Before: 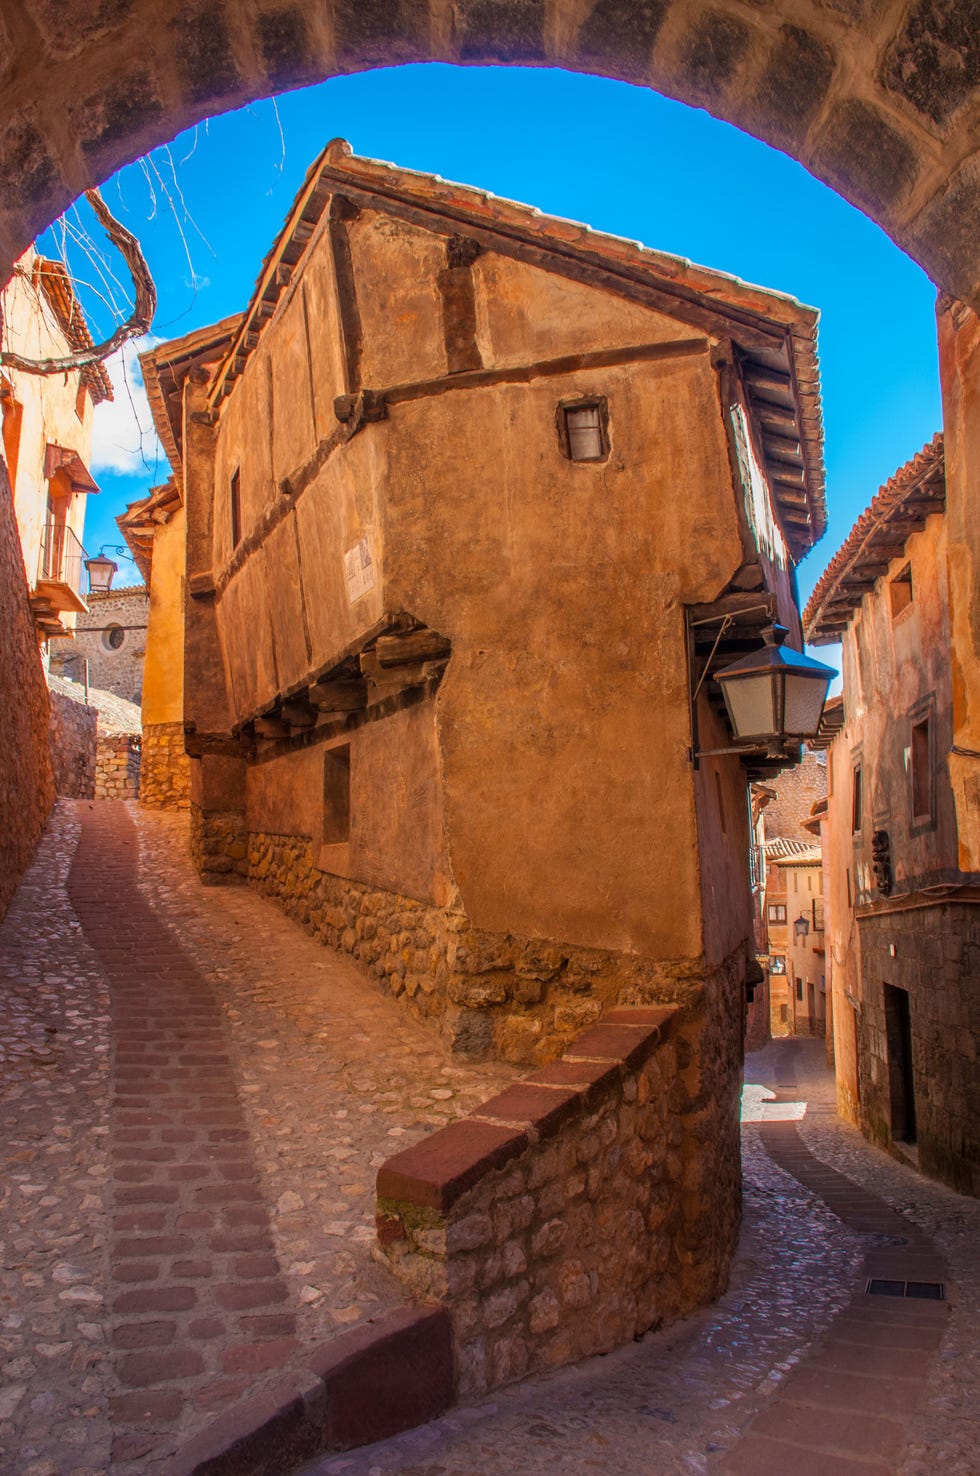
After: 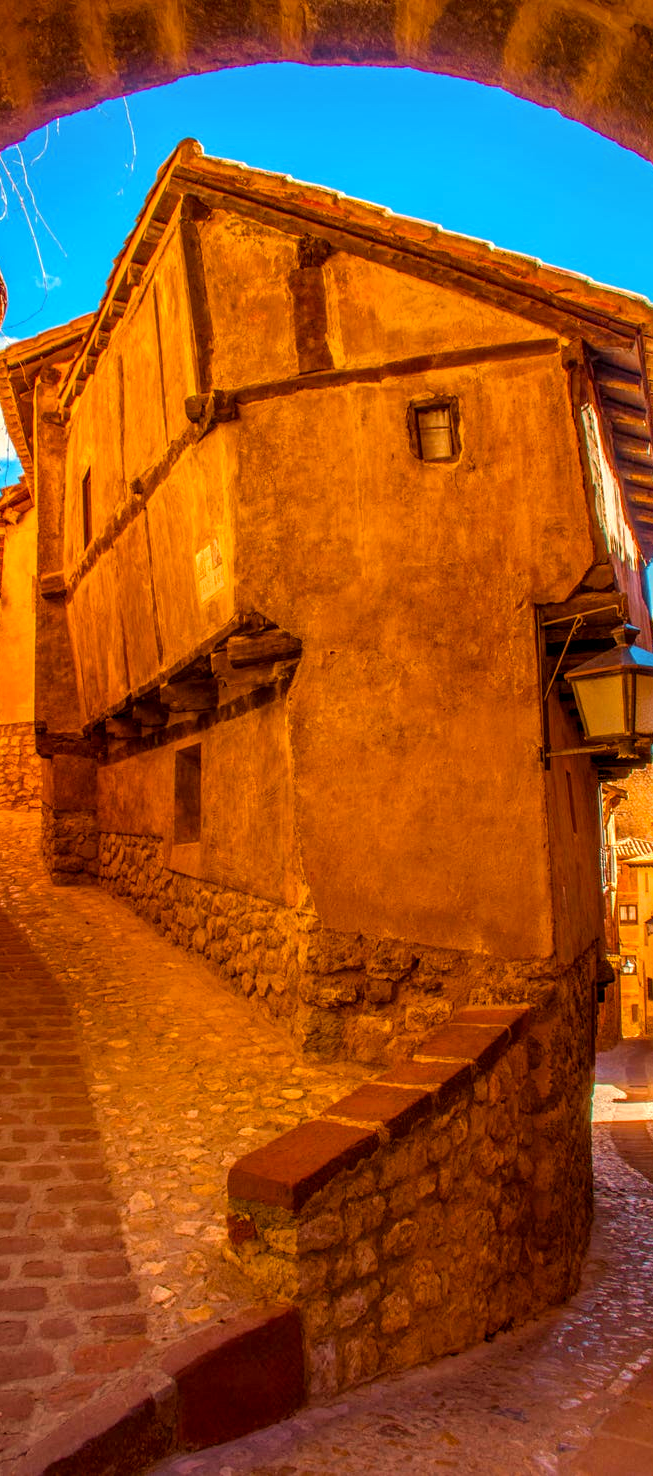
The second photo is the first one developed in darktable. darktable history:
color balance rgb: power › luminance 9.754%, power › chroma 2.806%, power › hue 58.86°, shadows fall-off 298.696%, white fulcrum 1.99 EV, highlights fall-off 298.665%, perceptual saturation grading › global saturation 39.847%, mask middle-gray fulcrum 99.963%, contrast gray fulcrum 38.243%
local contrast: detail 130%
crop and rotate: left 15.393%, right 17.937%
